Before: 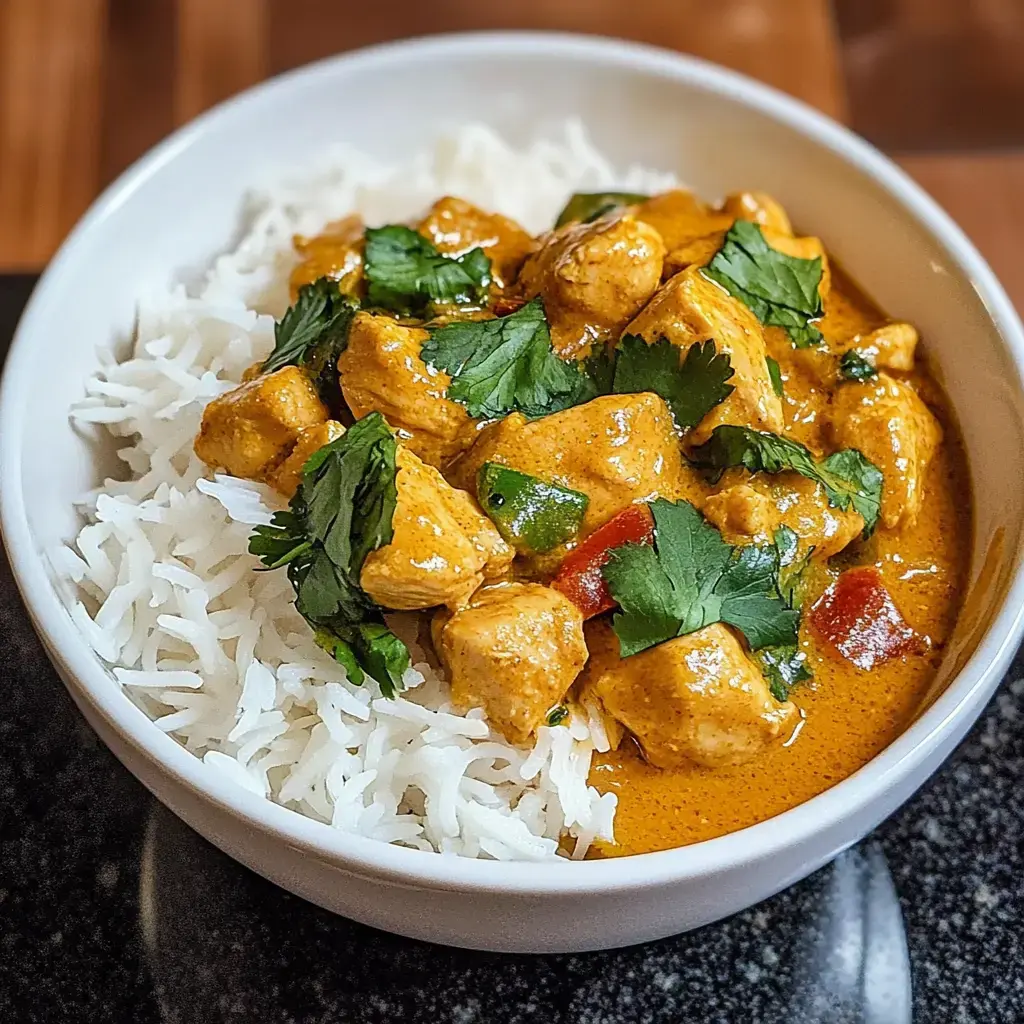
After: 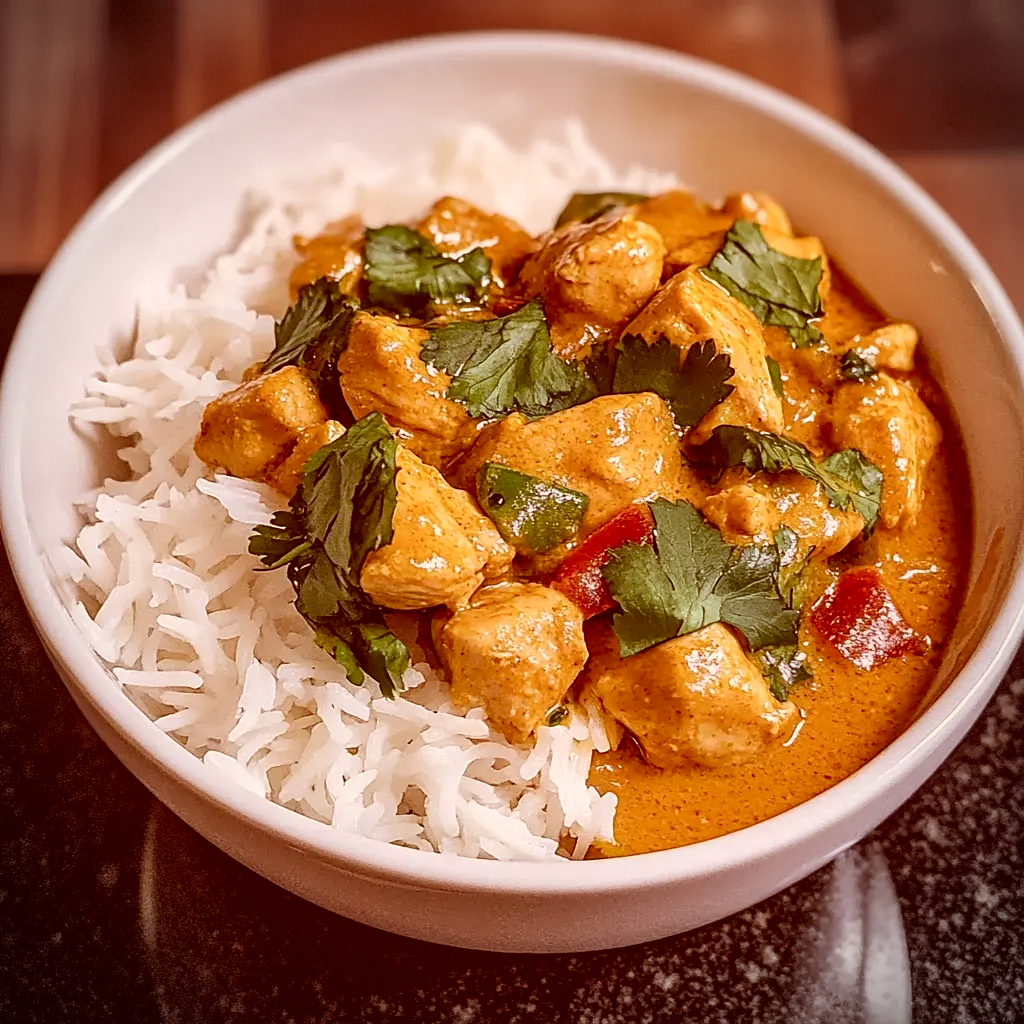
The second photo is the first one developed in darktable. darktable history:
color correction: highlights a* 9.34, highlights b* 8.69, shadows a* 39.81, shadows b* 39.86, saturation 0.79
vignetting: fall-off radius 61.01%, dithering 8-bit output
